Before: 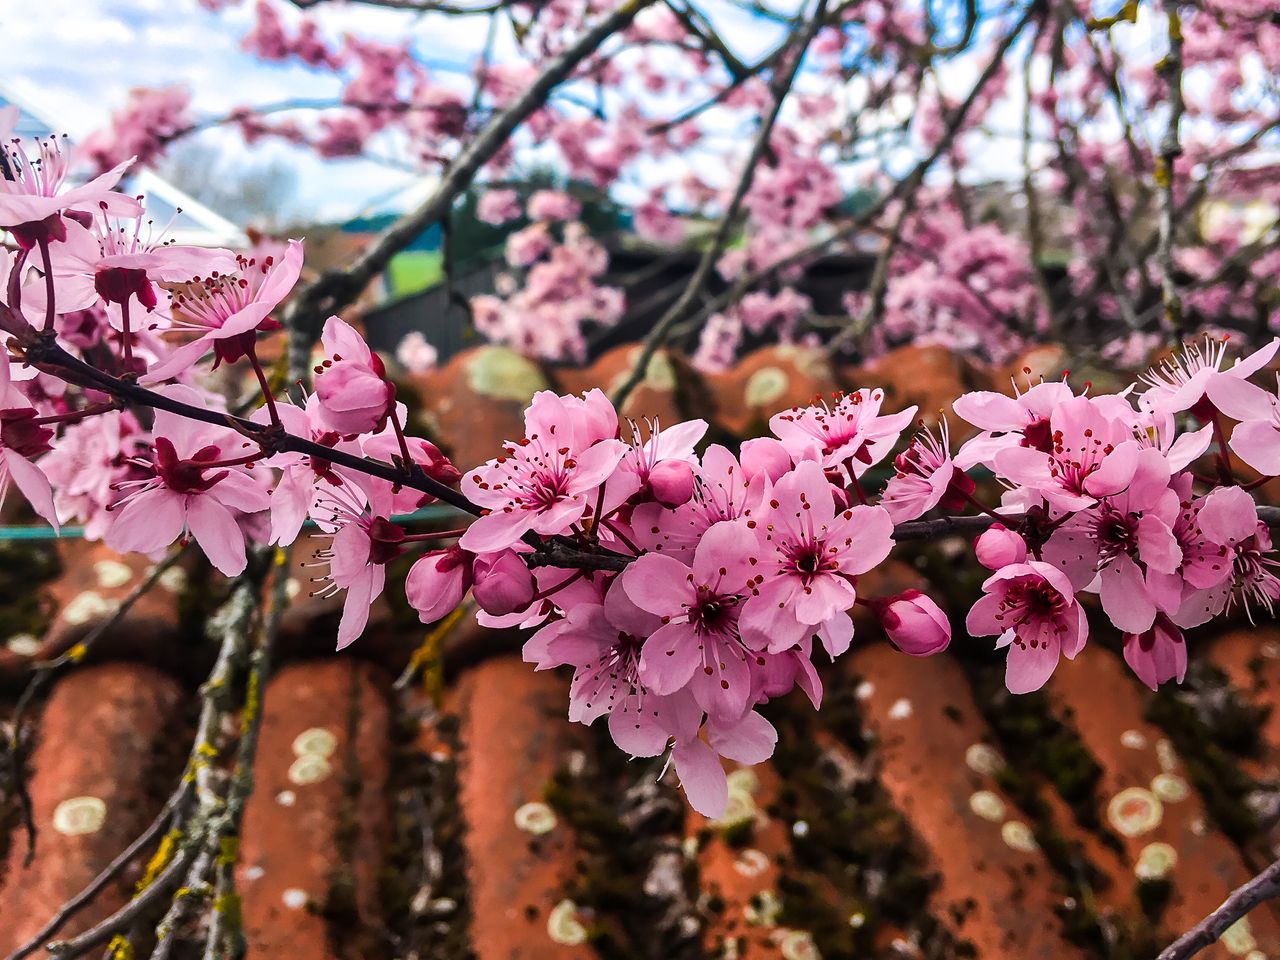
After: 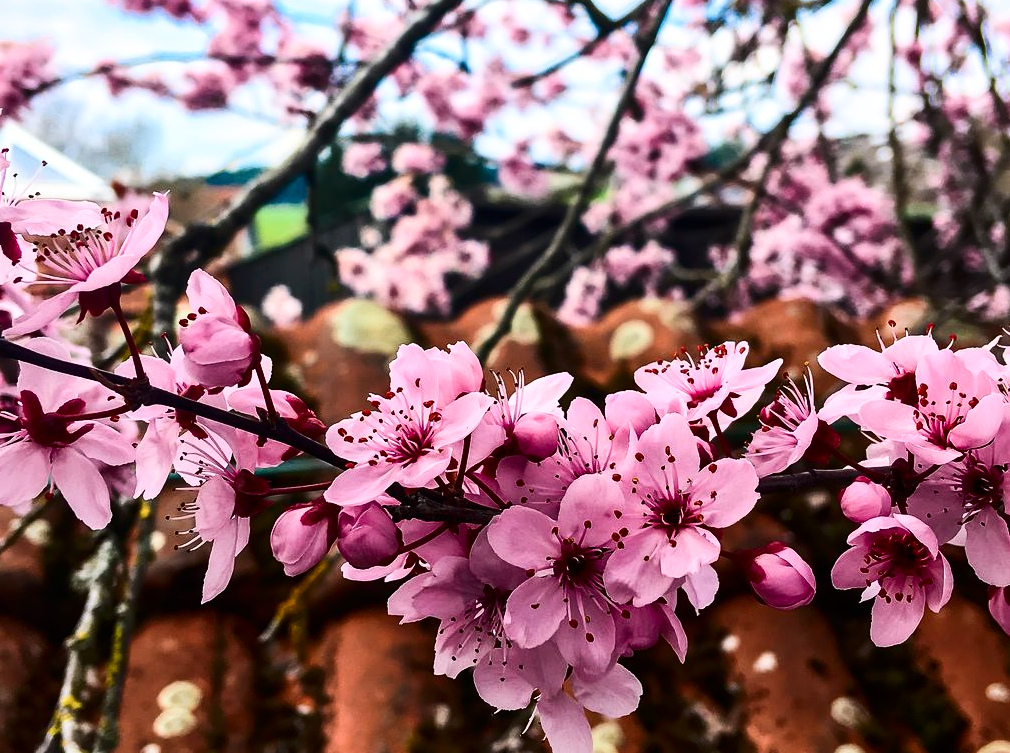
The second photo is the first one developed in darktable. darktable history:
contrast brightness saturation: contrast 0.298
crop and rotate: left 10.593%, top 4.983%, right 10.441%, bottom 16.543%
